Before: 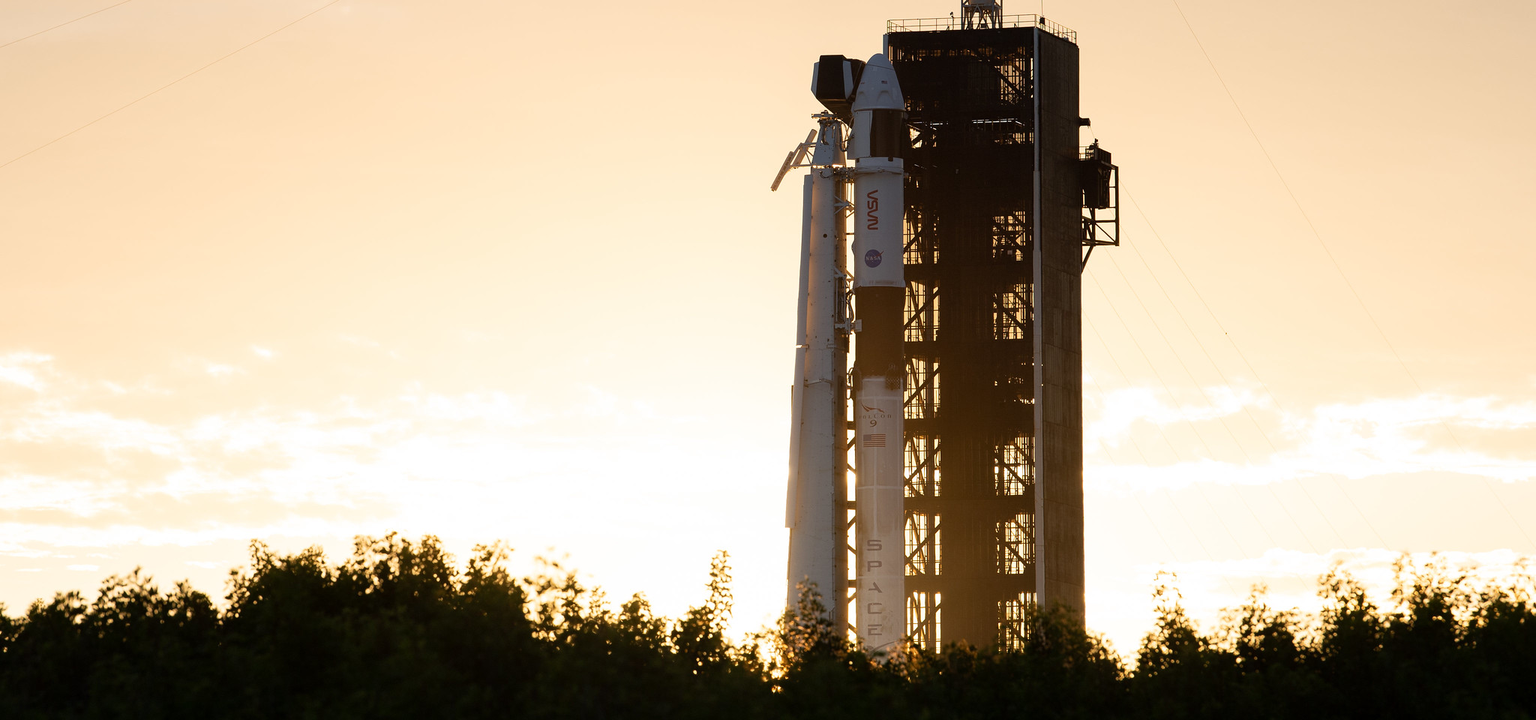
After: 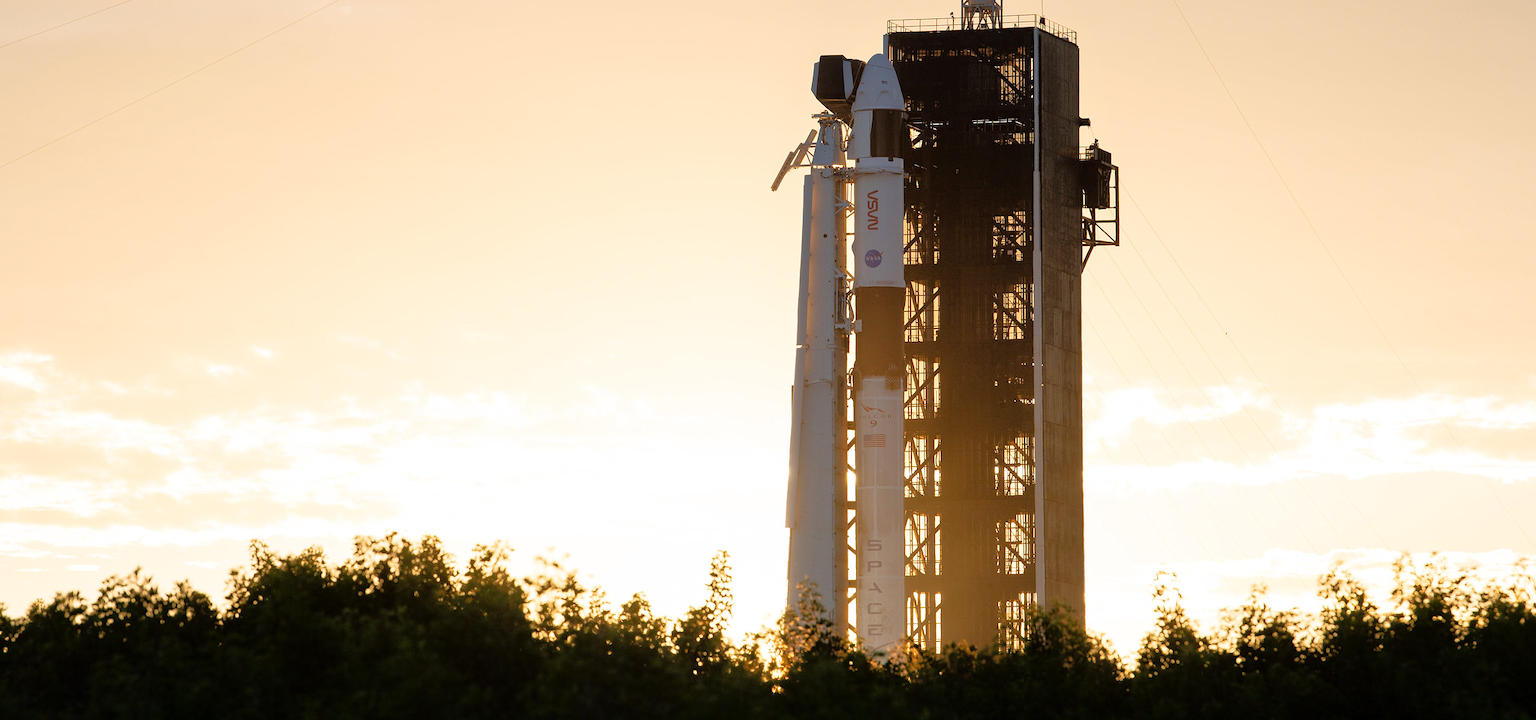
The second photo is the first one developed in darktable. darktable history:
tone equalizer: -7 EV 0.142 EV, -6 EV 0.575 EV, -5 EV 1.17 EV, -4 EV 1.34 EV, -3 EV 1.17 EV, -2 EV 0.6 EV, -1 EV 0.155 EV
